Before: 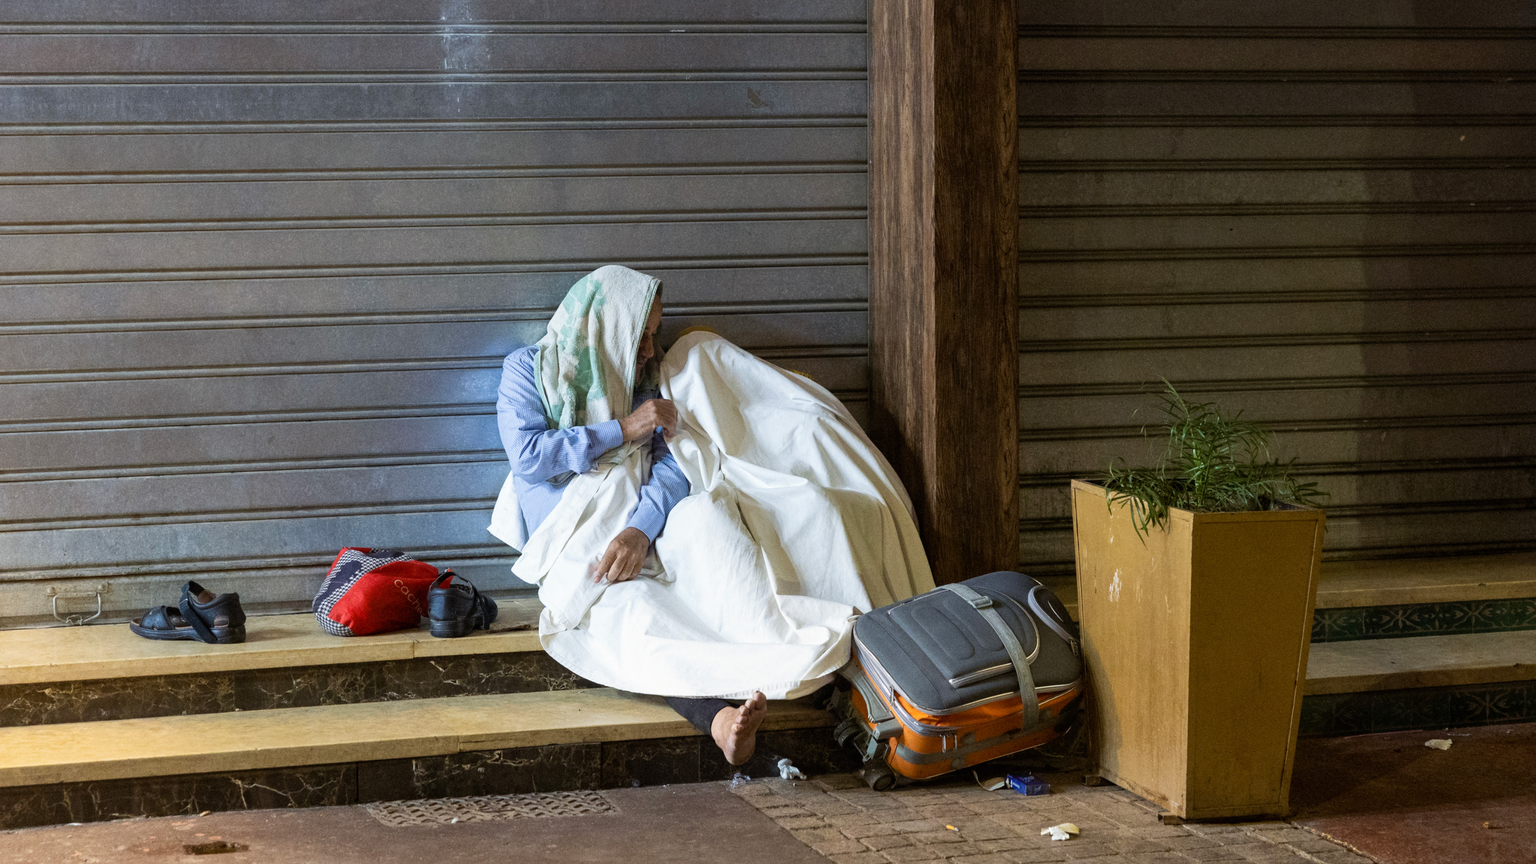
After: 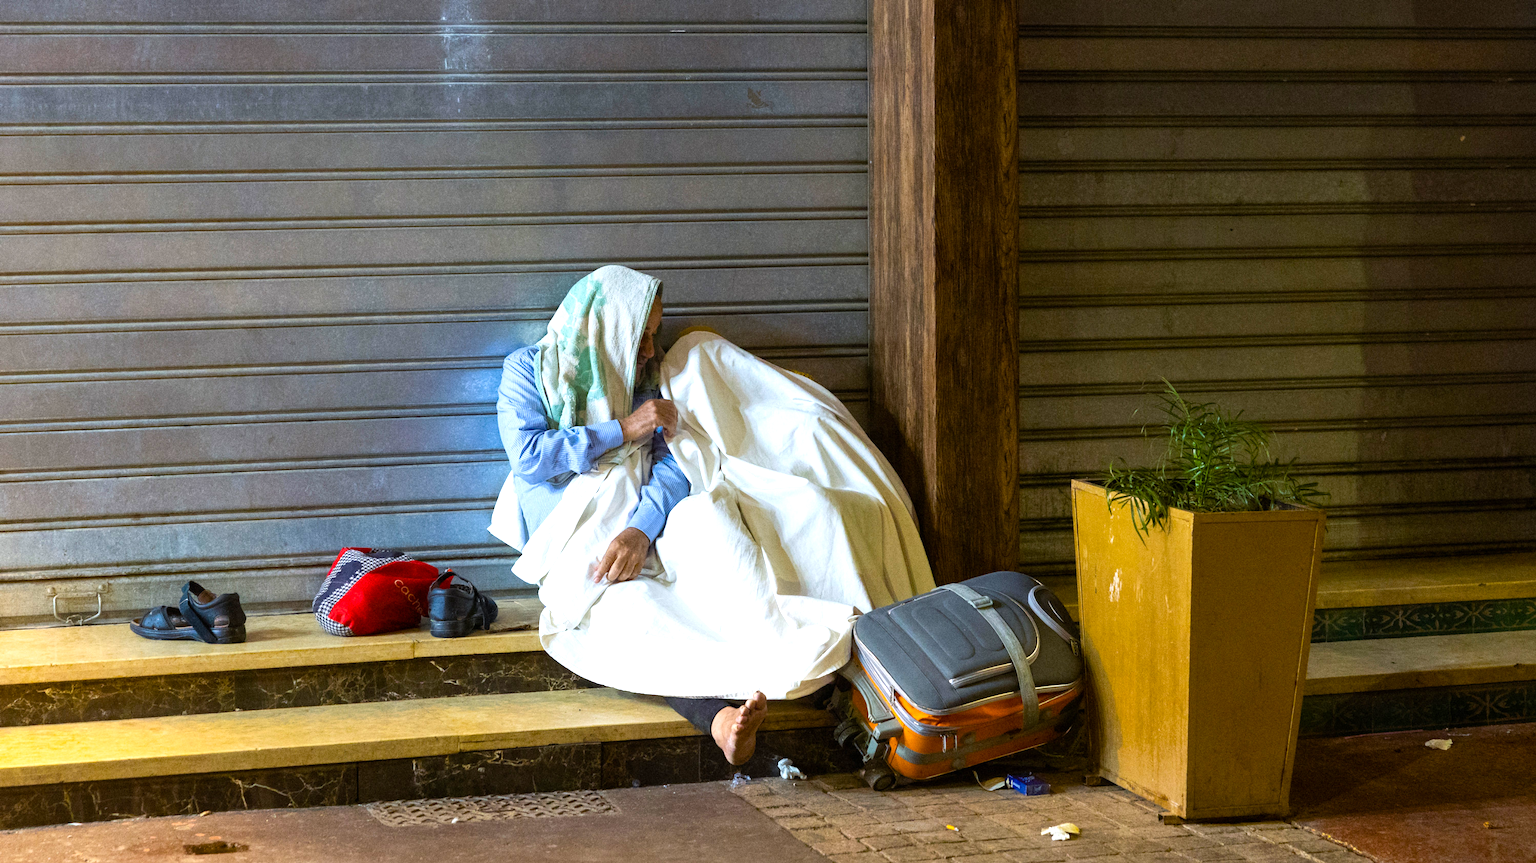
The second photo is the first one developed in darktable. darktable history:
color balance rgb: shadows lift › chroma 0.876%, shadows lift › hue 113.22°, perceptual saturation grading › global saturation 30.504%, perceptual brilliance grading › global brilliance 12.808%, global vibrance 20%
